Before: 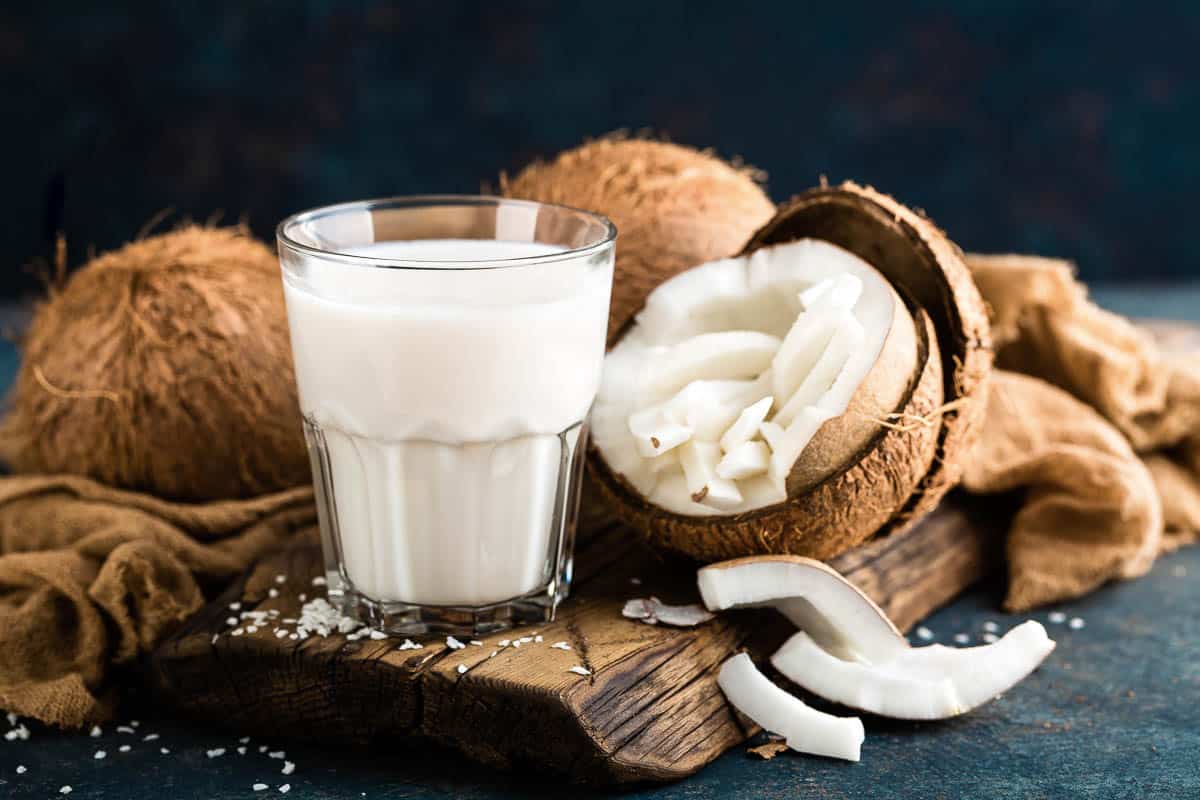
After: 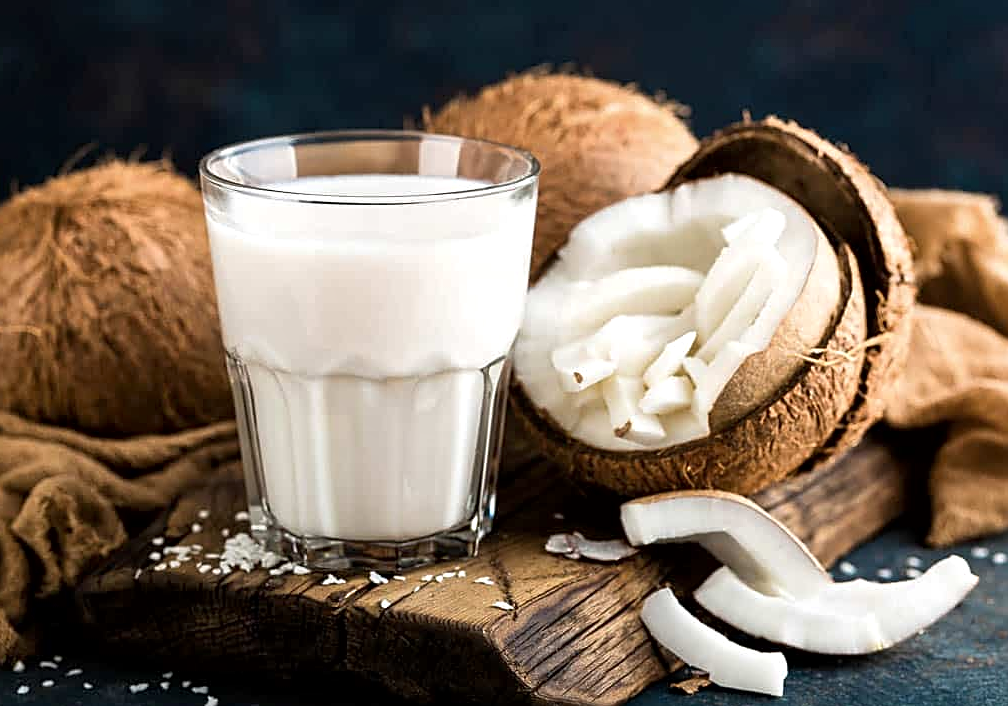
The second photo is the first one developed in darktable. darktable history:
local contrast: mode bilateral grid, contrast 20, coarseness 100, detail 150%, midtone range 0.2
sharpen: on, module defaults
crop: left 6.446%, top 8.188%, right 9.538%, bottom 3.548%
